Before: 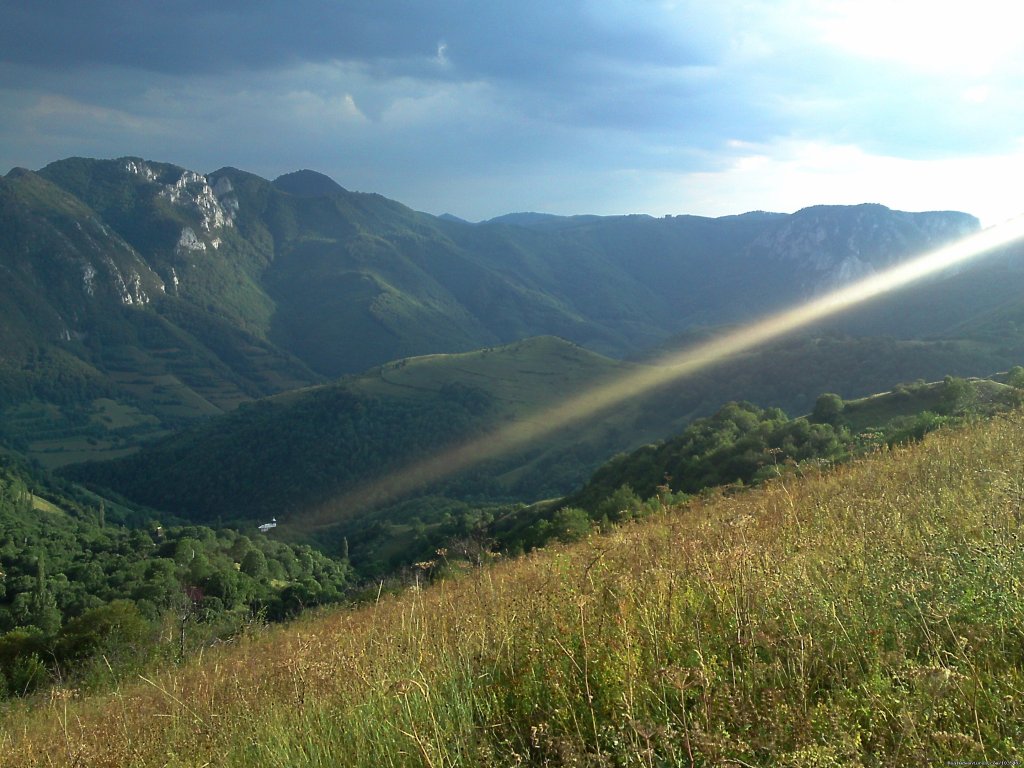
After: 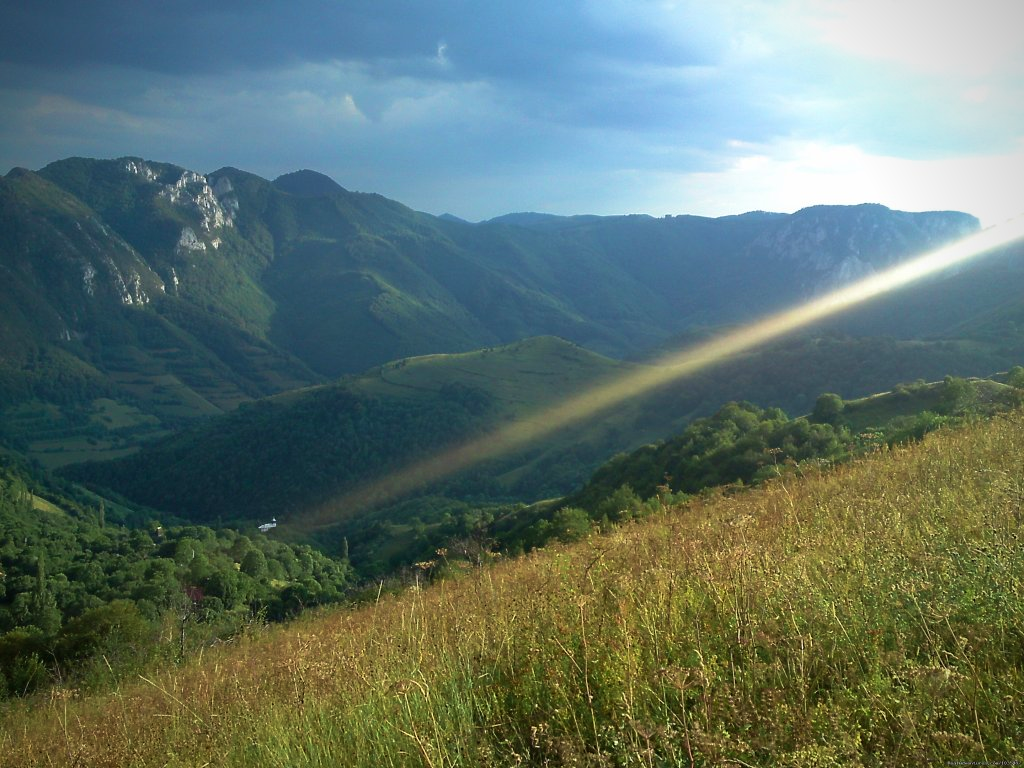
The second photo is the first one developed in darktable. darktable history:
velvia: on, module defaults
vignetting: saturation 0.002
